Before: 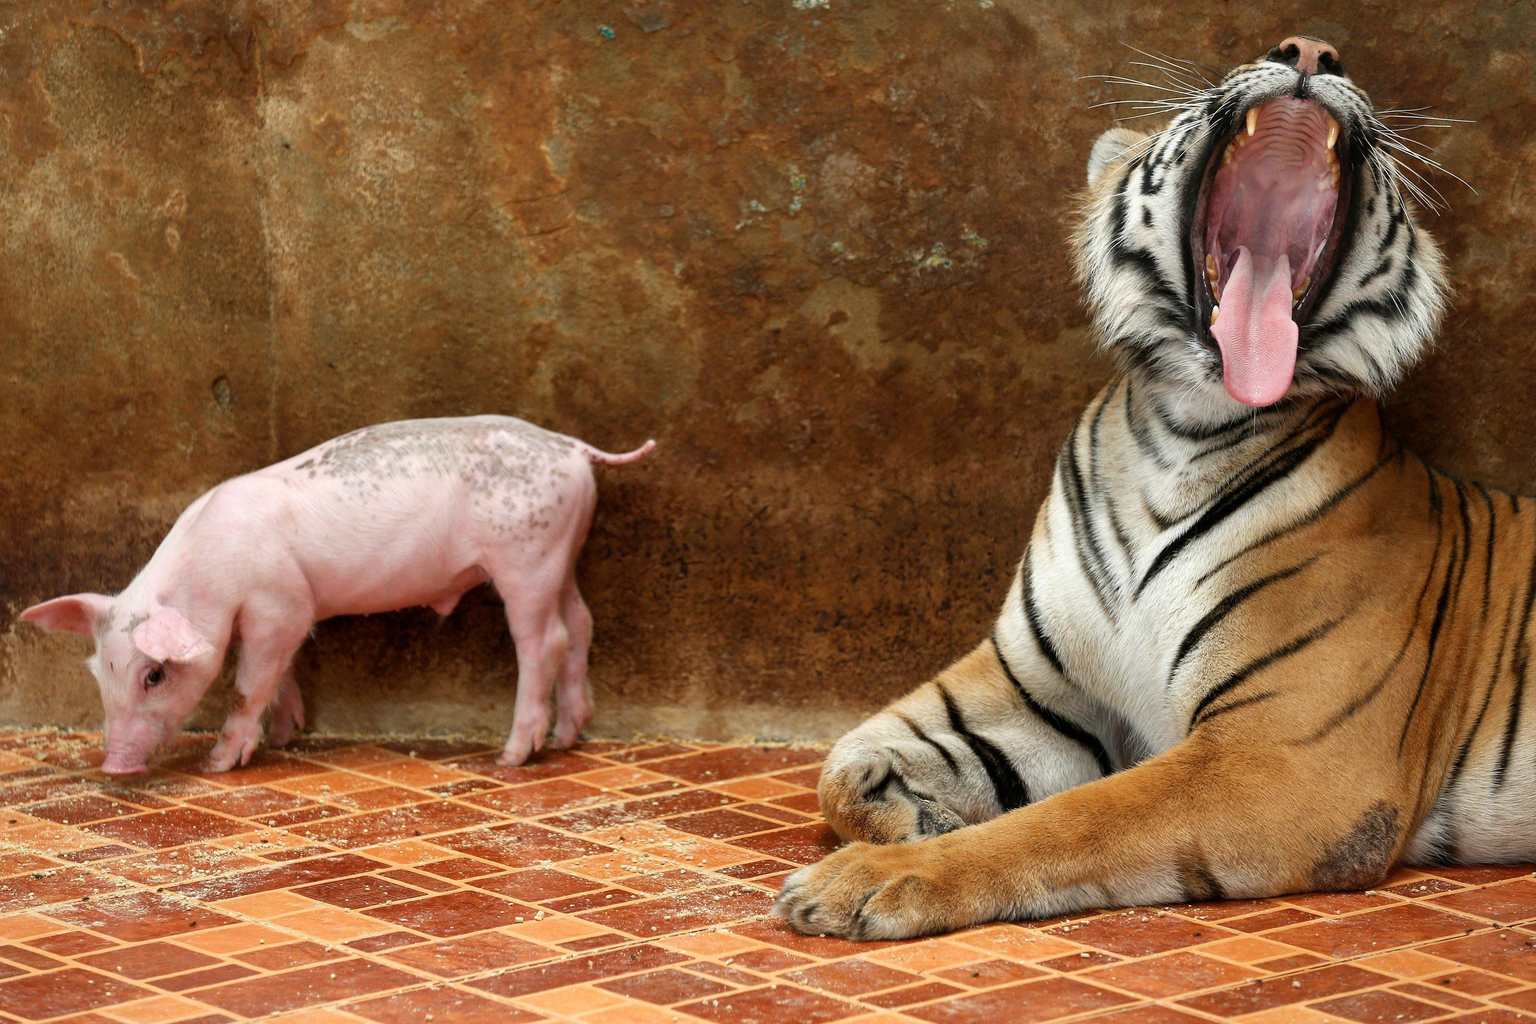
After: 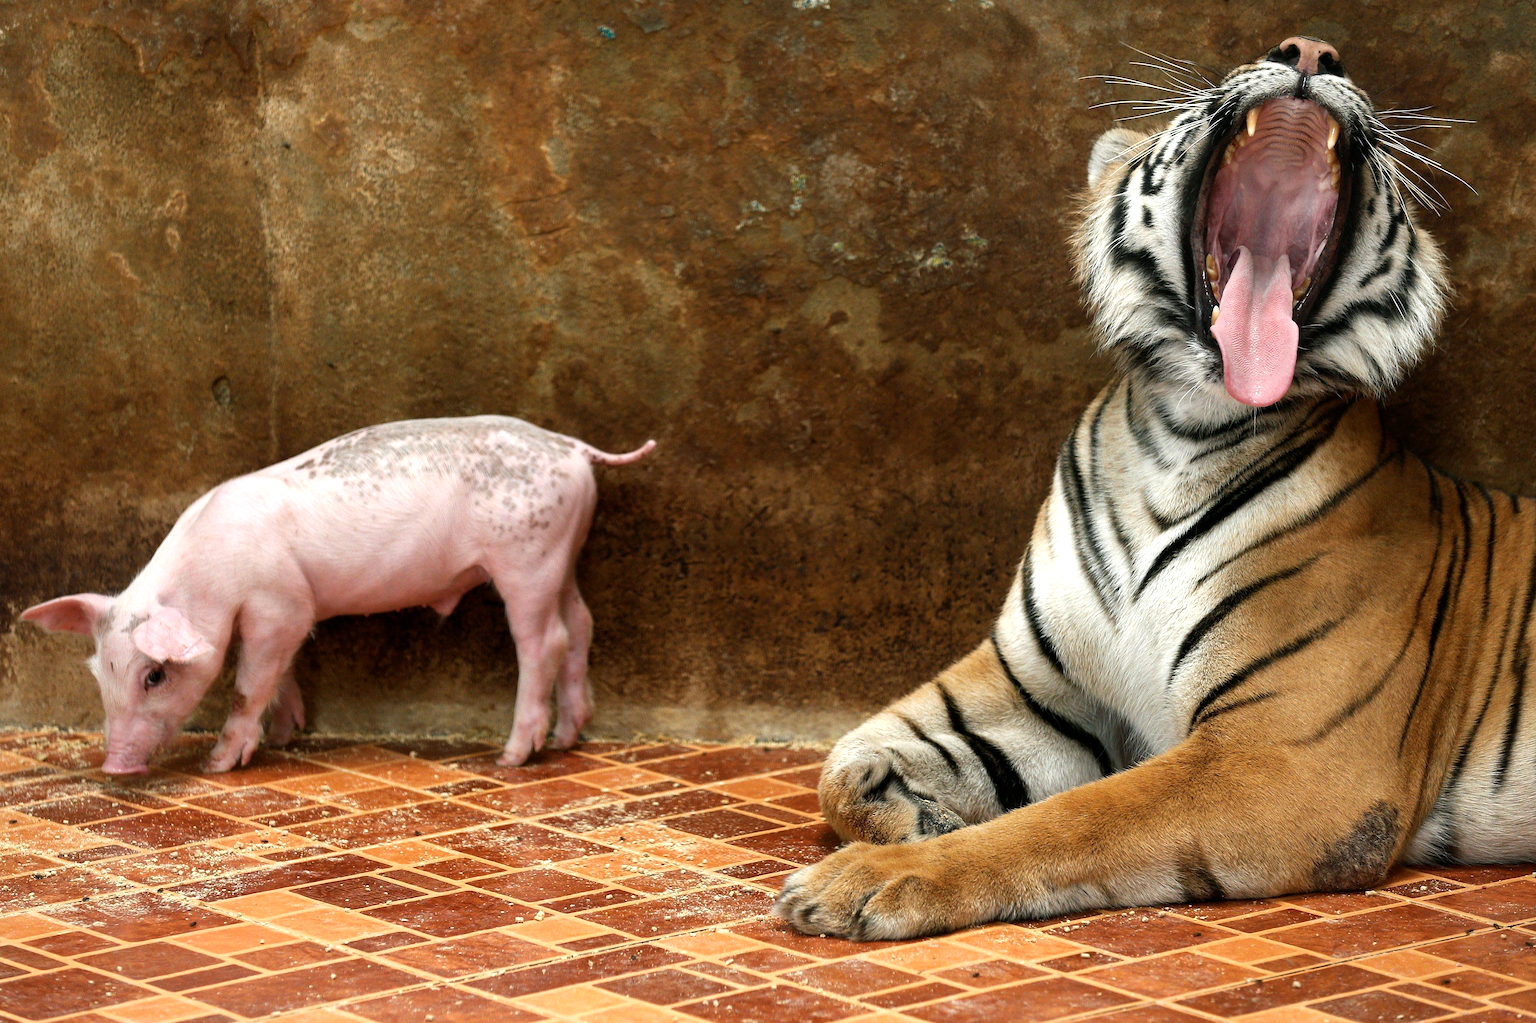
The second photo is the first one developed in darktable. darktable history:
color balance rgb: shadows lift › luminance -7.479%, shadows lift › chroma 2.073%, shadows lift › hue 163.91°, perceptual saturation grading › global saturation 0.987%, contrast 14.668%
